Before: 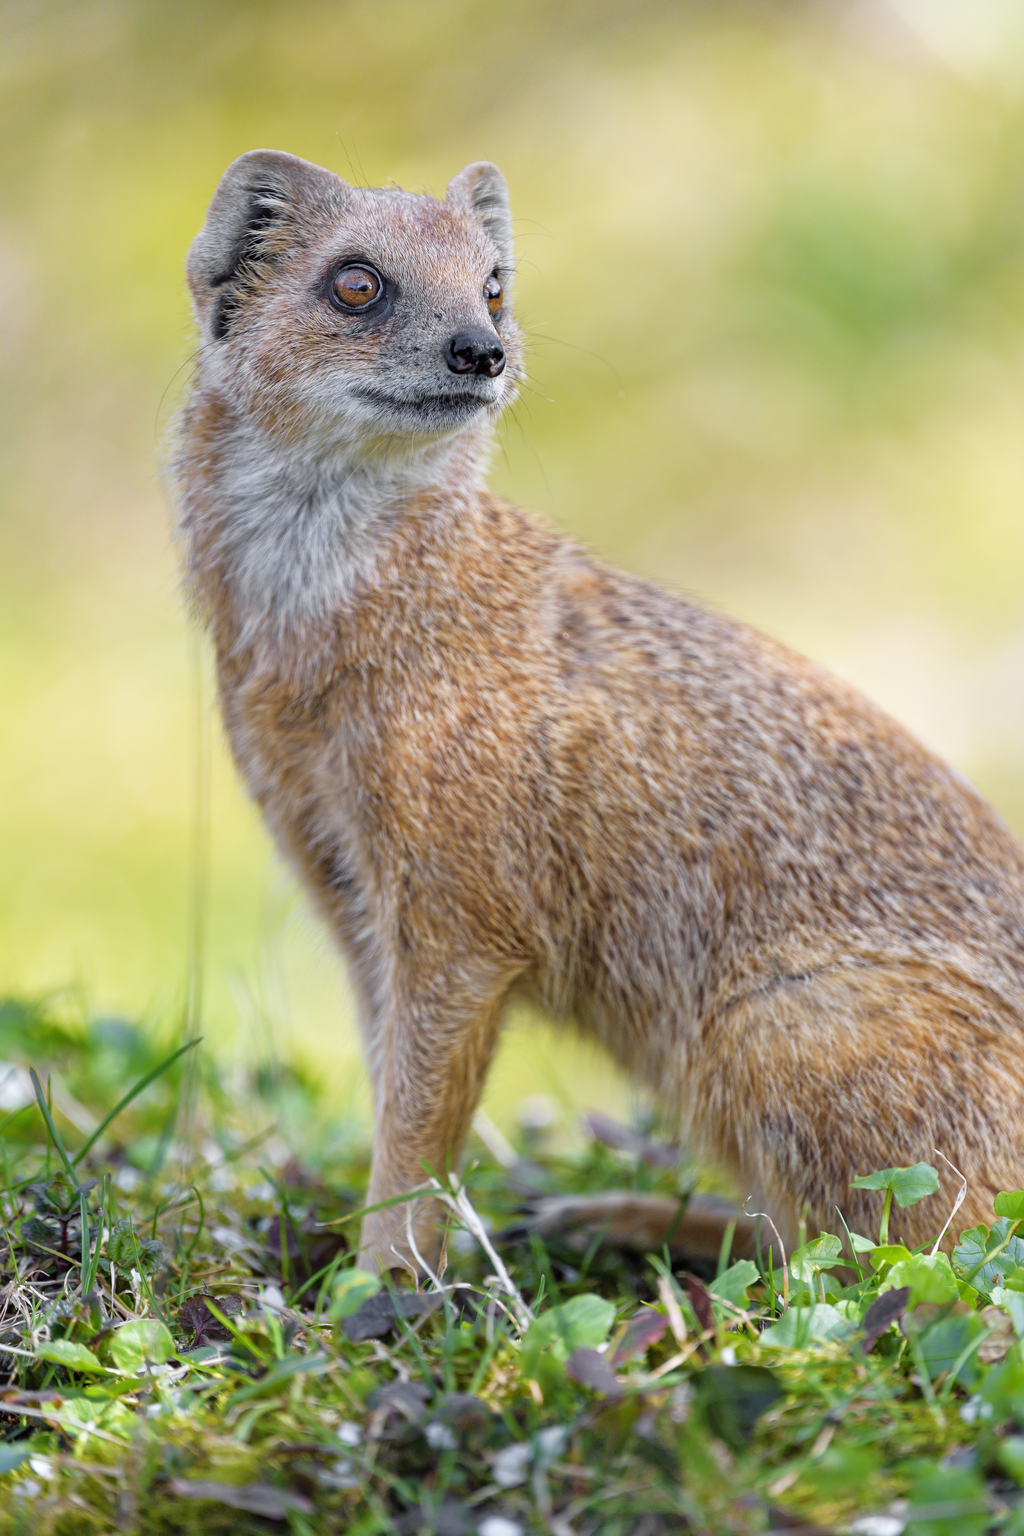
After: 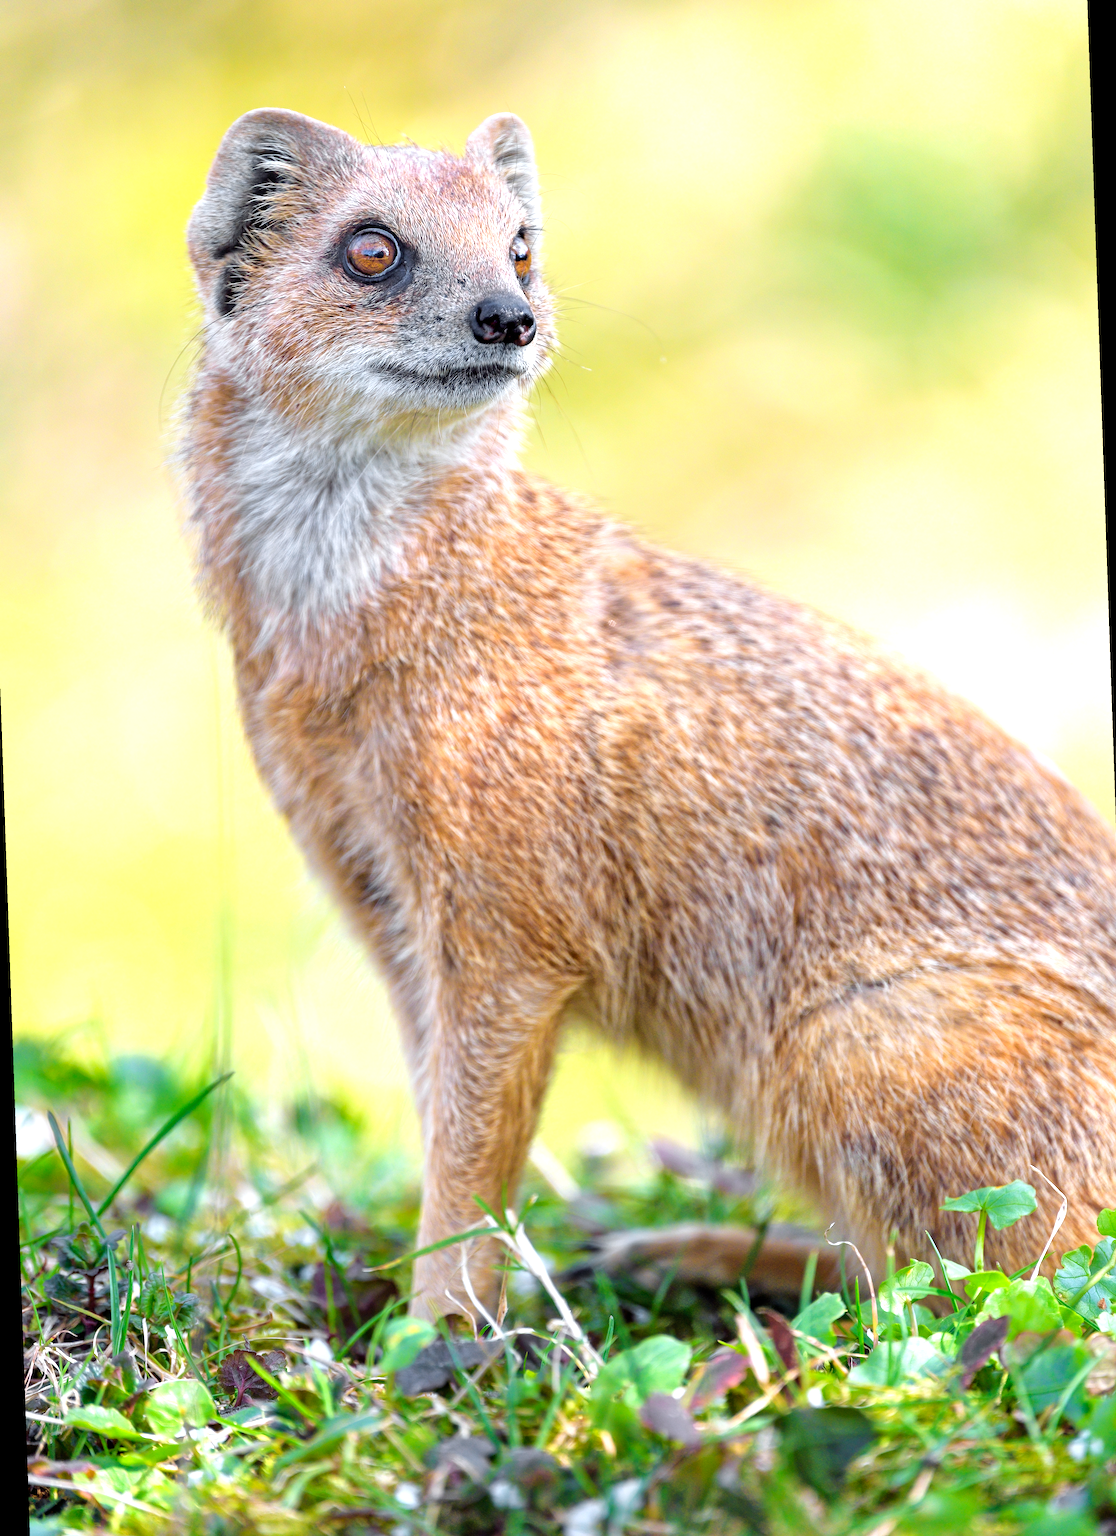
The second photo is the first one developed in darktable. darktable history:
exposure: exposure 0.722 EV, compensate highlight preservation false
rotate and perspective: rotation -2°, crop left 0.022, crop right 0.978, crop top 0.049, crop bottom 0.951
